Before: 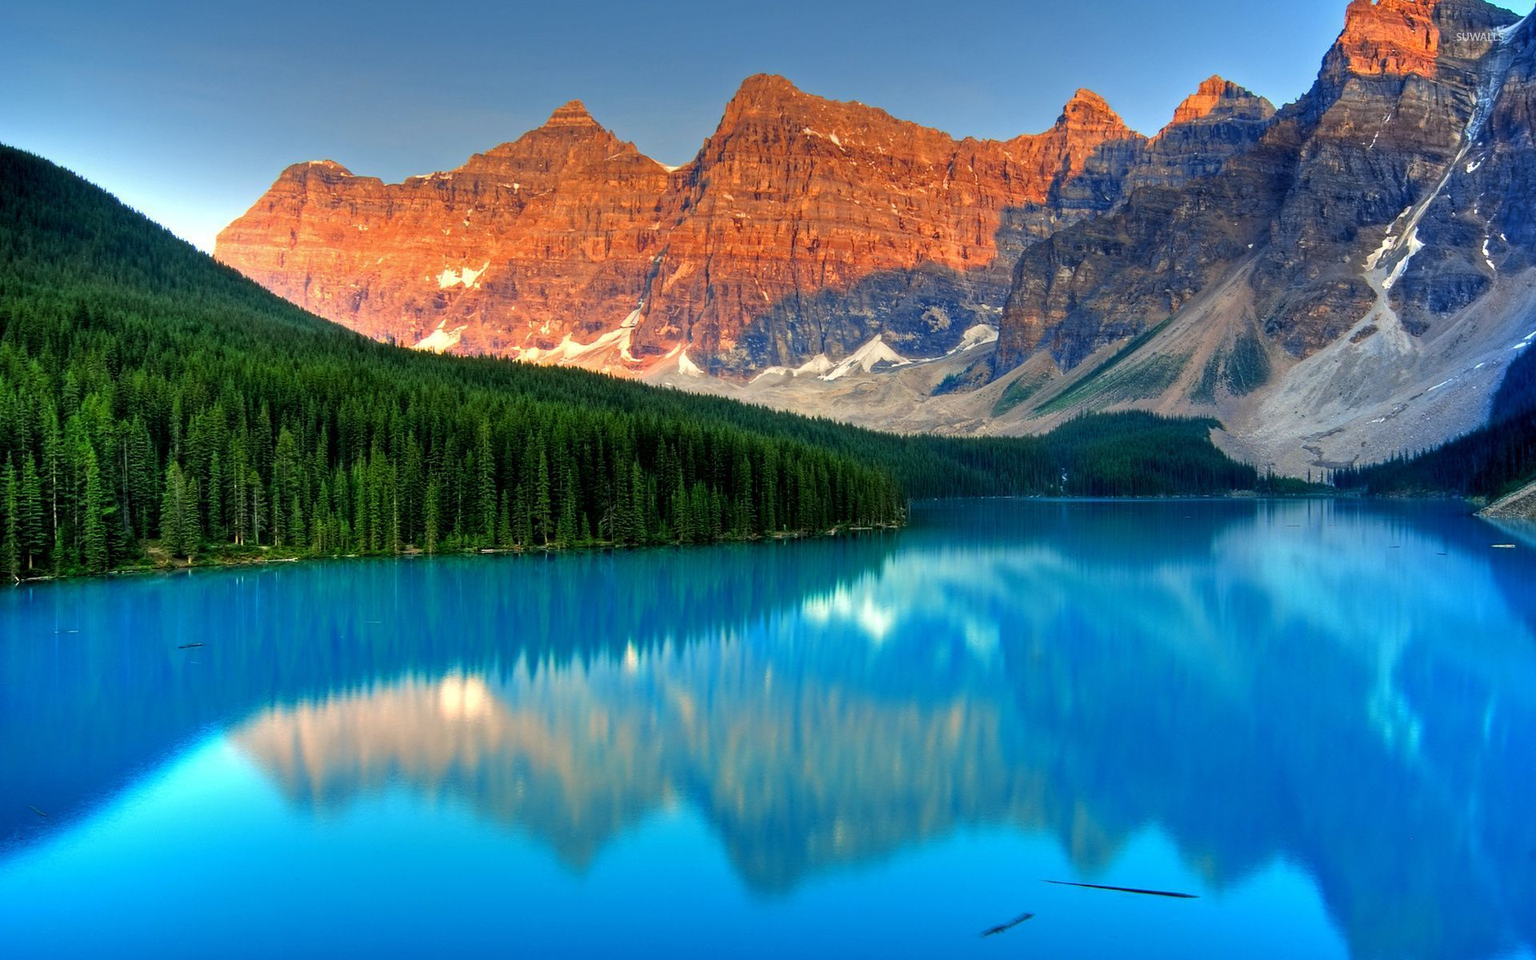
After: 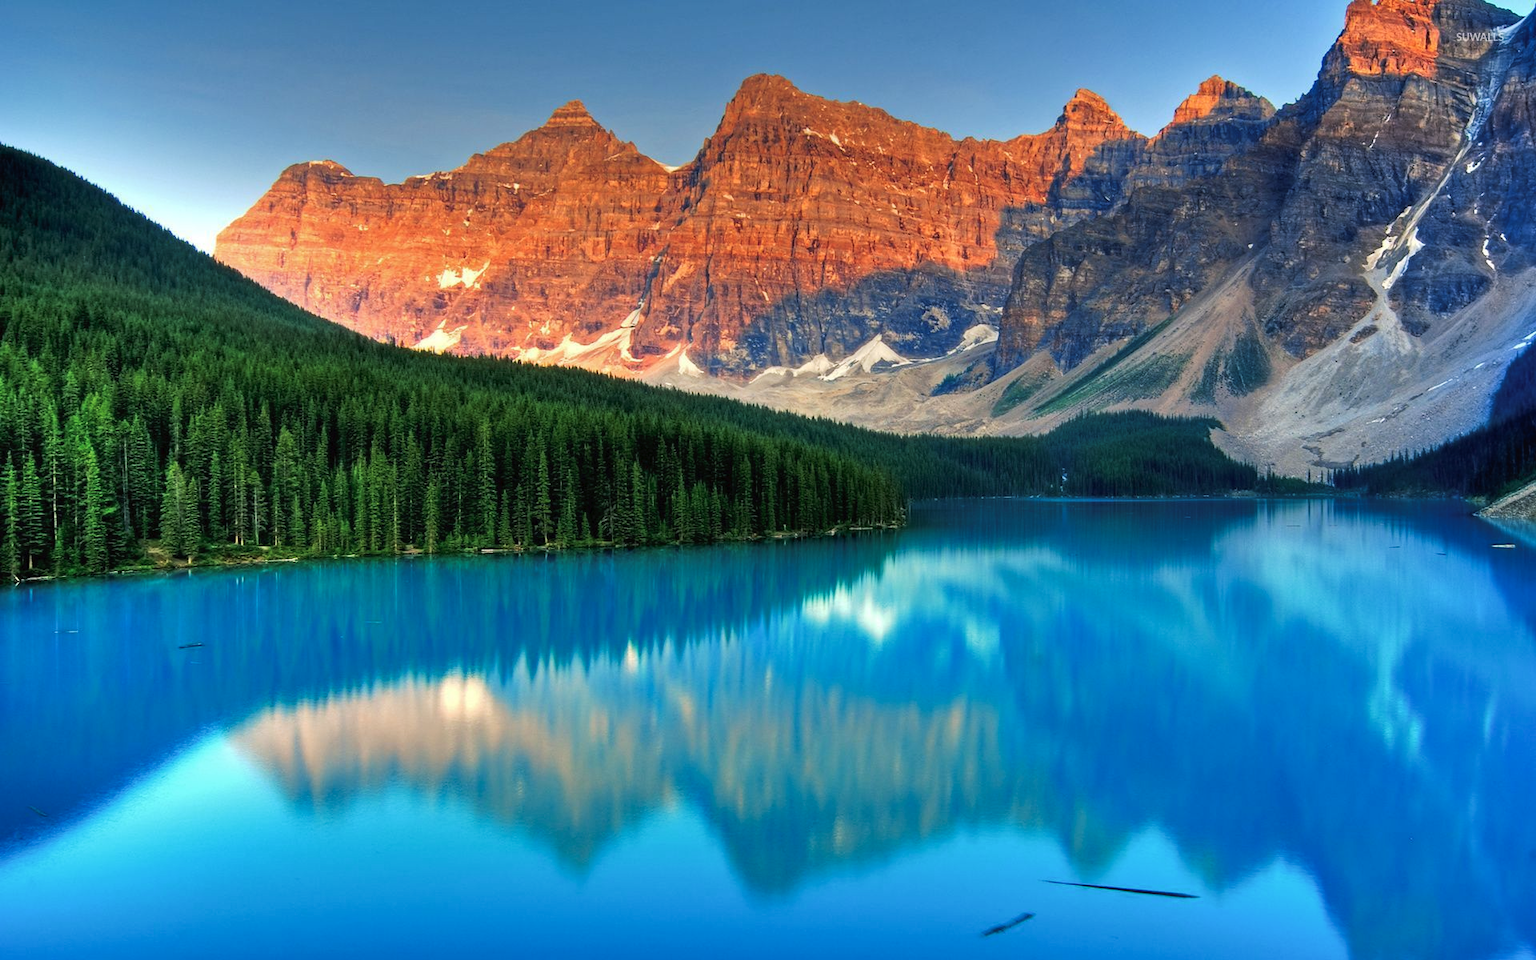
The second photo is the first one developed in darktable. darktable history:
shadows and highlights: soften with gaussian
tone curve: curves: ch0 [(0, 0) (0.003, 0.014) (0.011, 0.019) (0.025, 0.028) (0.044, 0.044) (0.069, 0.069) (0.1, 0.1) (0.136, 0.131) (0.177, 0.168) (0.224, 0.206) (0.277, 0.255) (0.335, 0.309) (0.399, 0.374) (0.468, 0.452) (0.543, 0.535) (0.623, 0.623) (0.709, 0.72) (0.801, 0.815) (0.898, 0.898) (1, 1)], preserve colors none
color balance rgb: shadows lift › chroma 2.001%, shadows lift › hue 215.53°, linear chroma grading › global chroma -15.175%, perceptual saturation grading › global saturation 0.901%, global vibrance 20%
